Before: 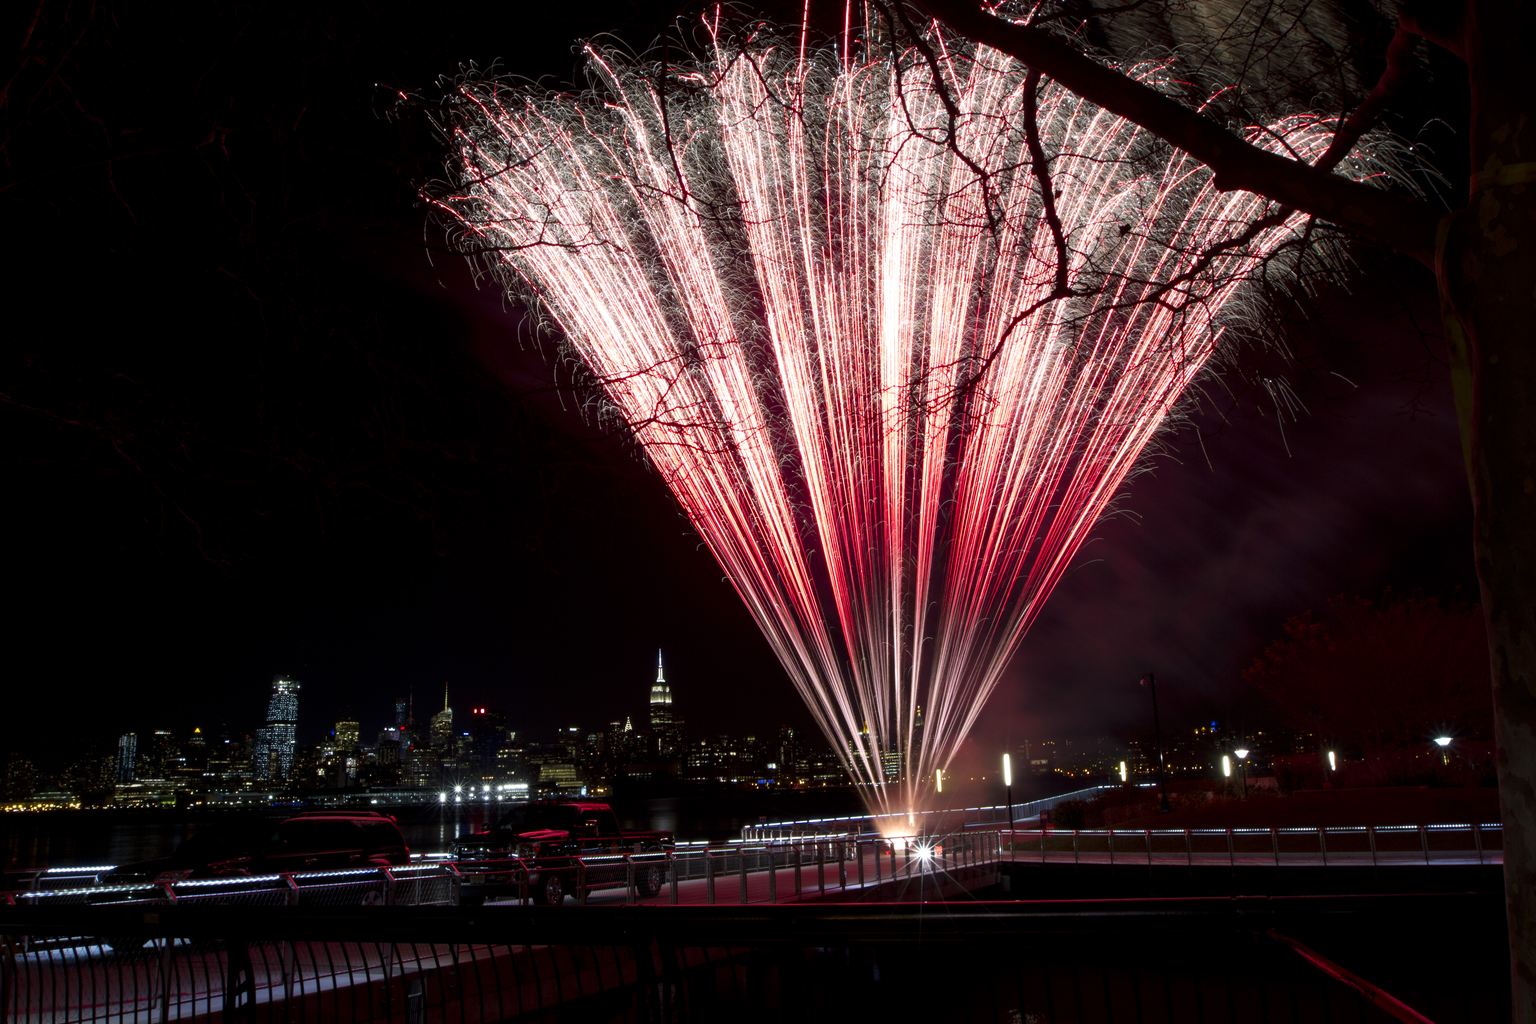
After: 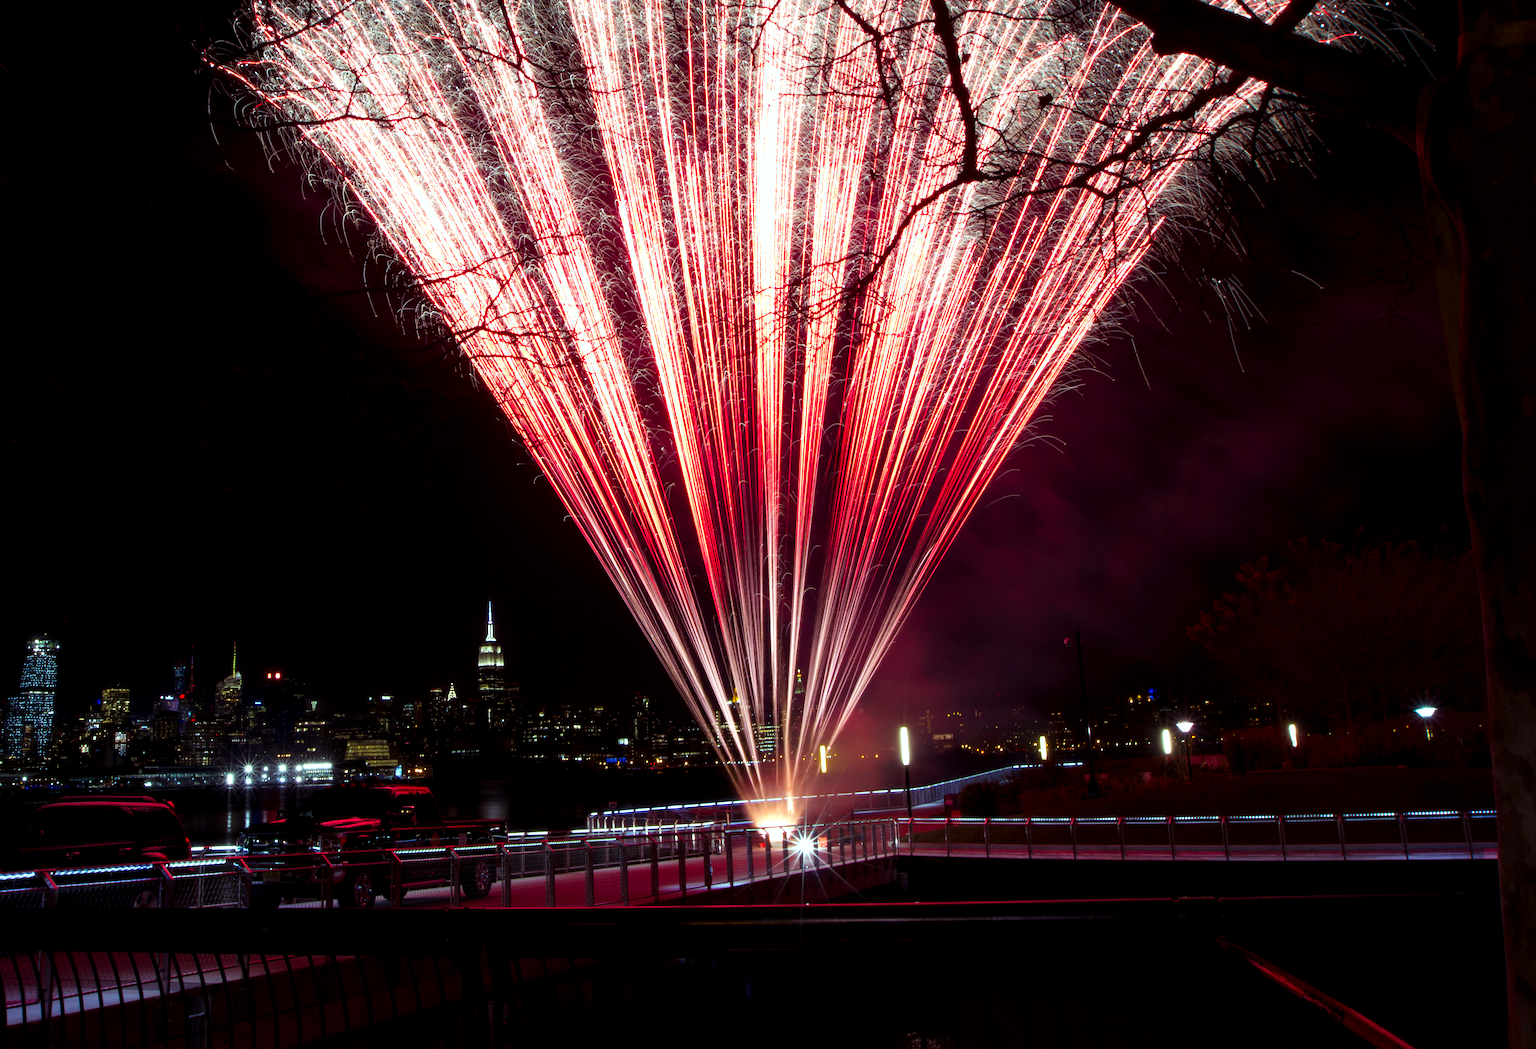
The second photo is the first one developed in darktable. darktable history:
color balance rgb: shadows lift › luminance 0.49%, shadows lift › chroma 6.83%, shadows lift › hue 300.29°, power › hue 208.98°, highlights gain › luminance 20.24%, highlights gain › chroma 2.73%, highlights gain › hue 173.85°, perceptual saturation grading › global saturation 18.05%
crop: left 16.315%, top 14.246%
exposure: compensate highlight preservation false
